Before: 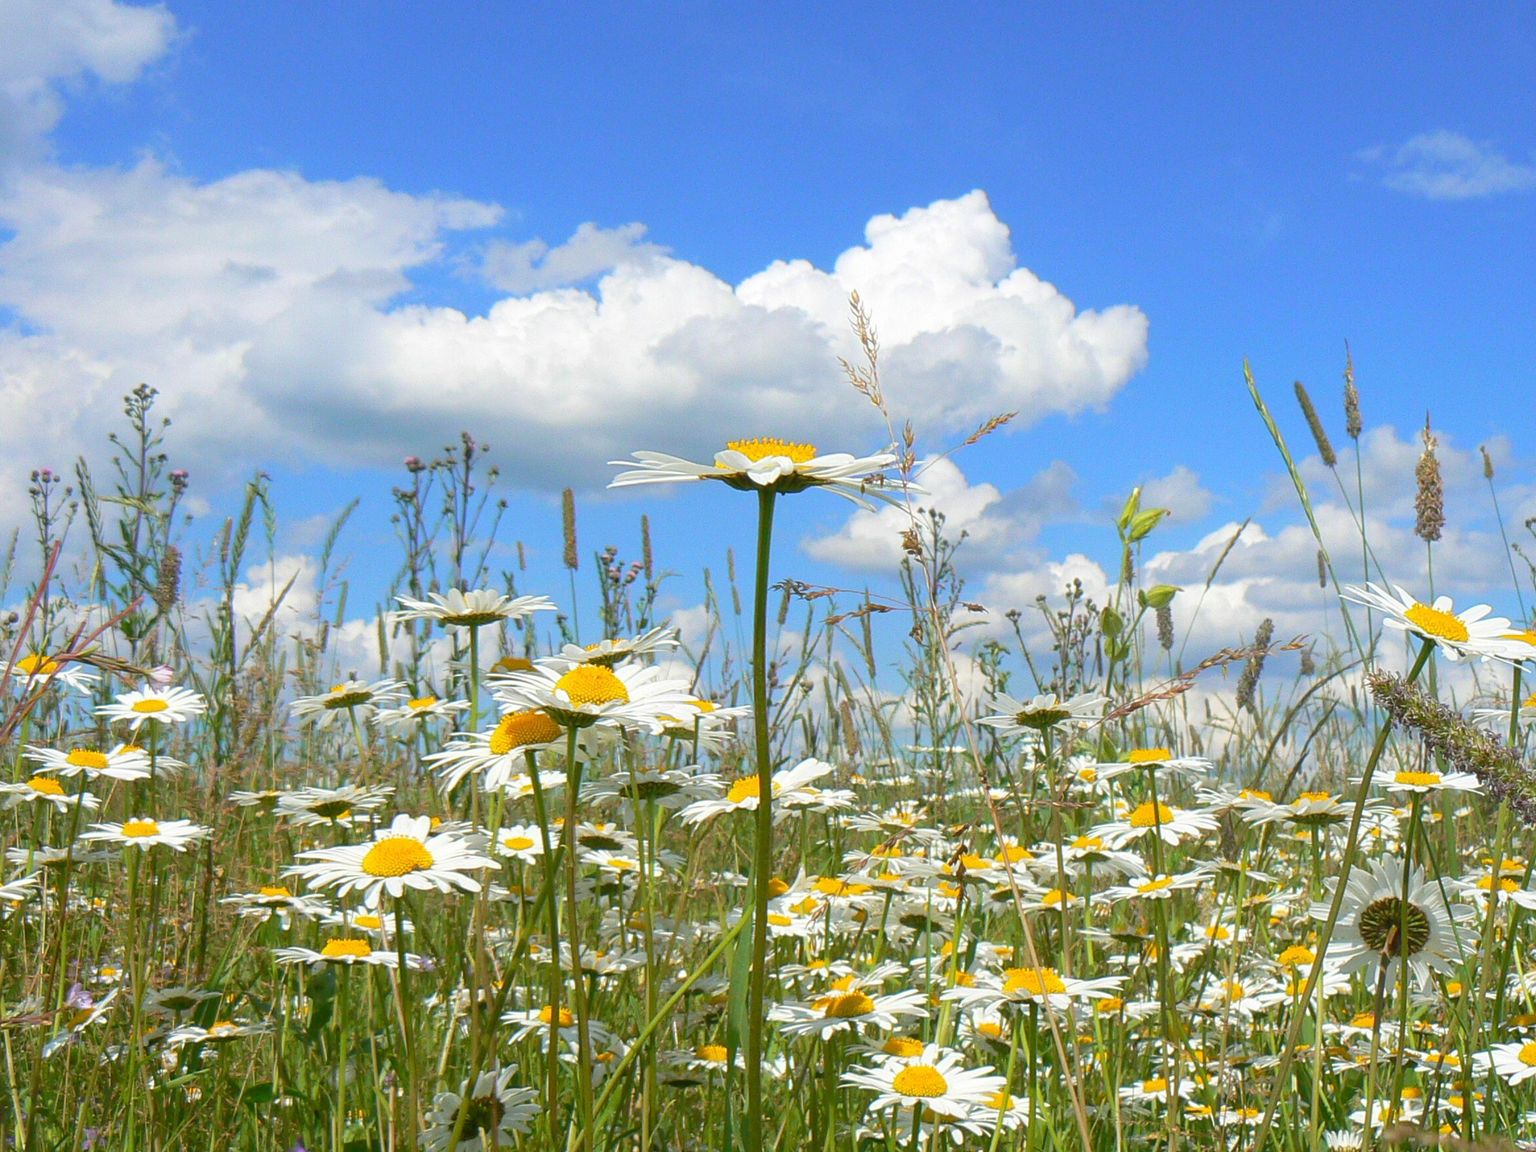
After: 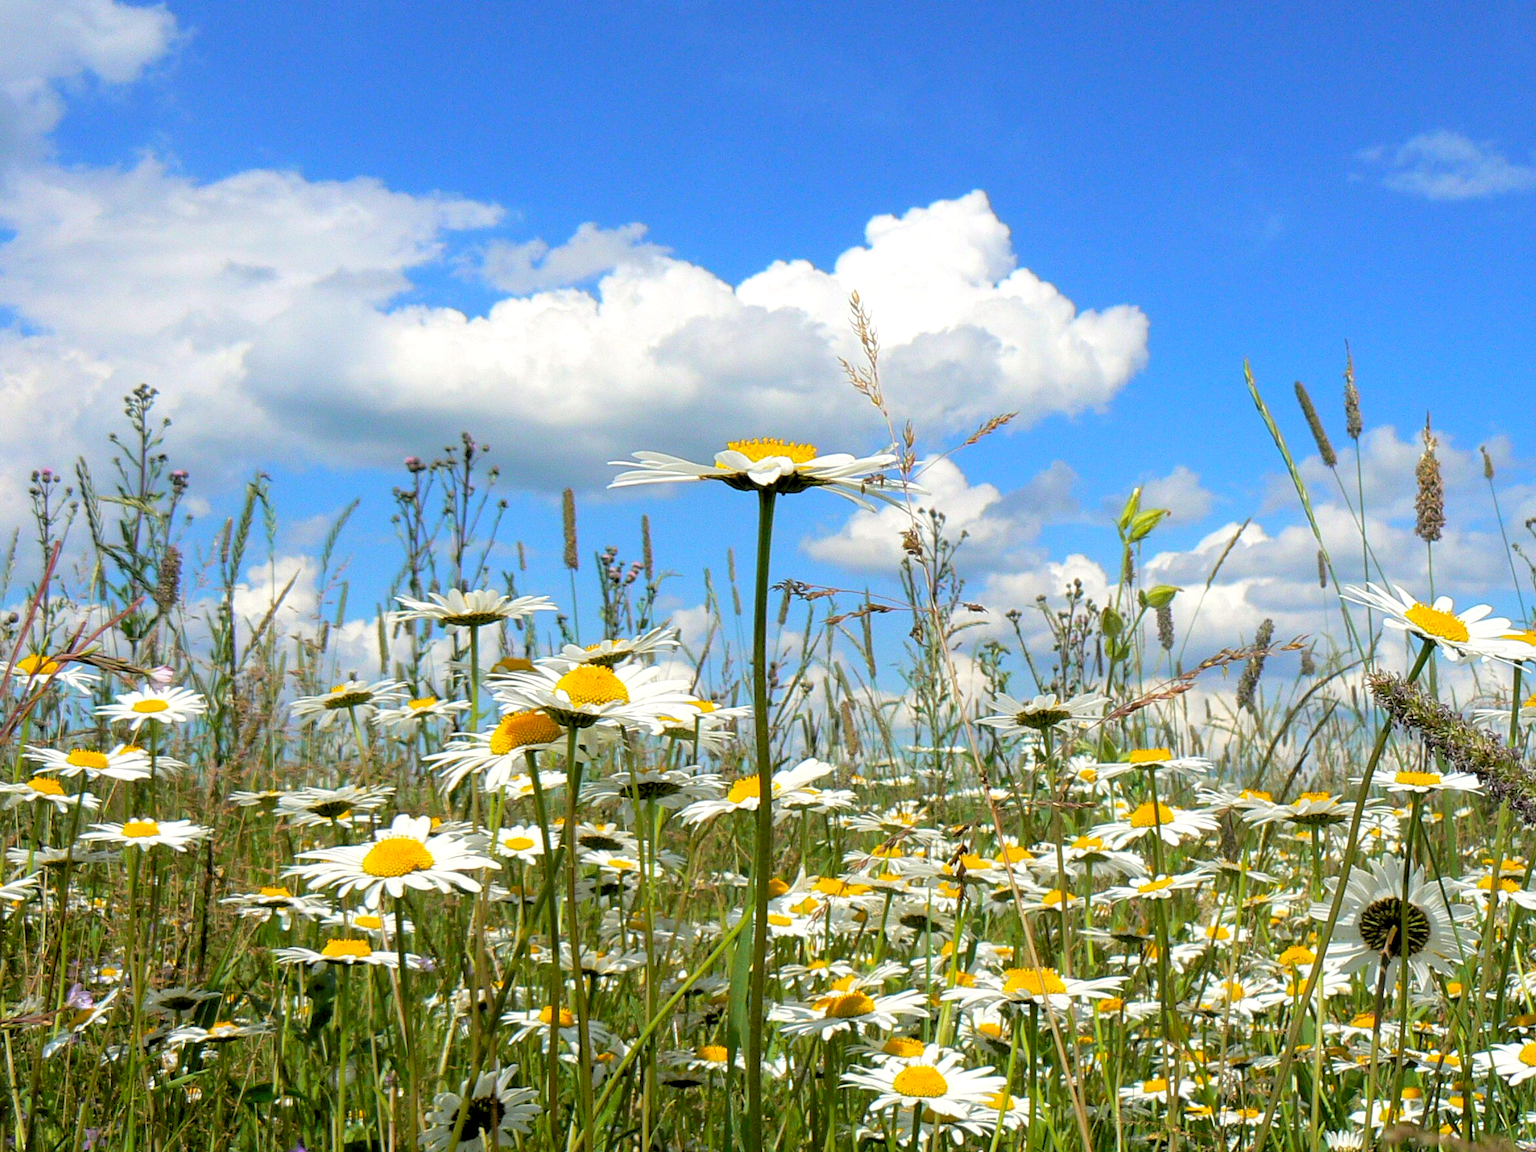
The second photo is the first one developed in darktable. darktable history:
contrast brightness saturation: saturation 0.13
rgb levels: levels [[0.034, 0.472, 0.904], [0, 0.5, 1], [0, 0.5, 1]]
white balance: red 1.009, blue 0.985
